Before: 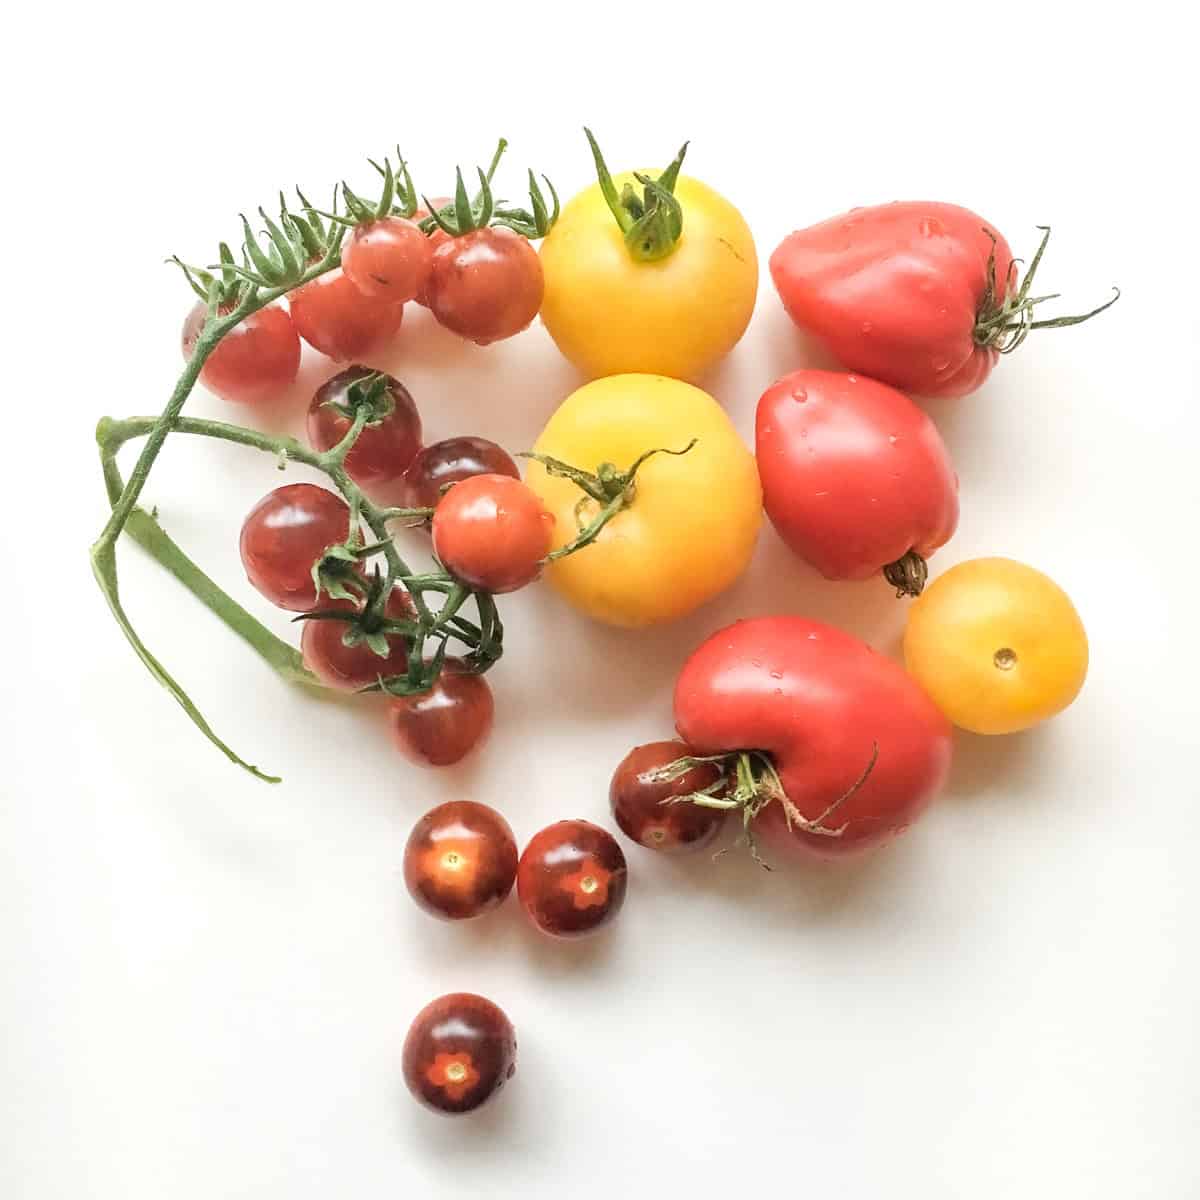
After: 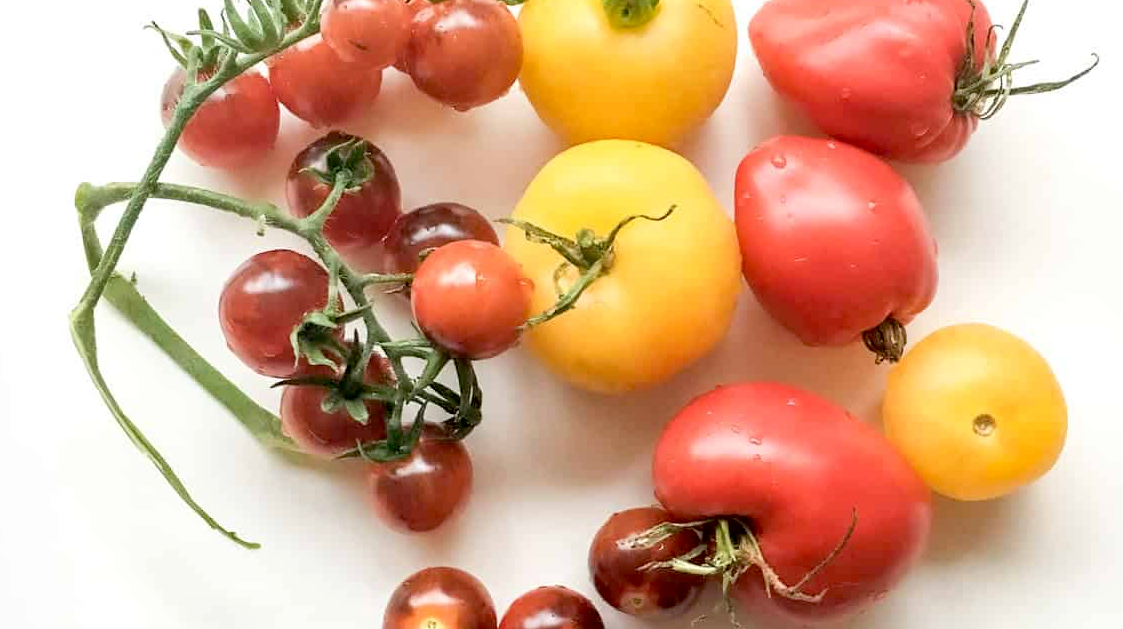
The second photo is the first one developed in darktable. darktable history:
exposure: black level correction 0.013, compensate highlight preservation false
contrast brightness saturation: contrast 0.072
crop: left 1.755%, top 19.569%, right 4.647%, bottom 28.008%
